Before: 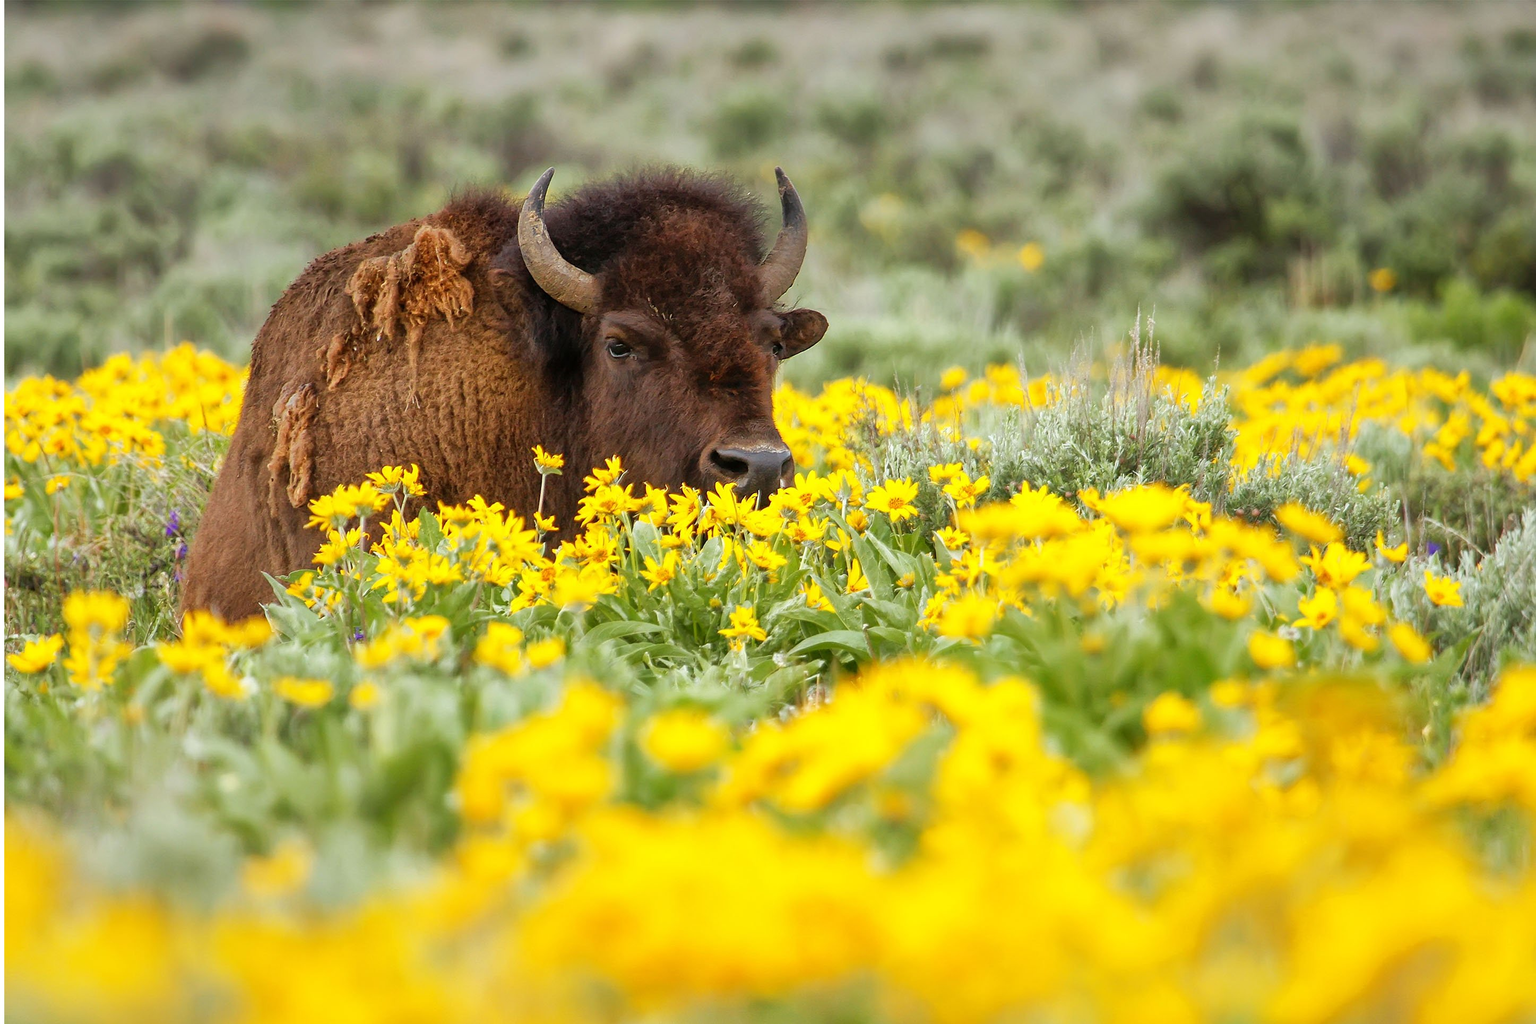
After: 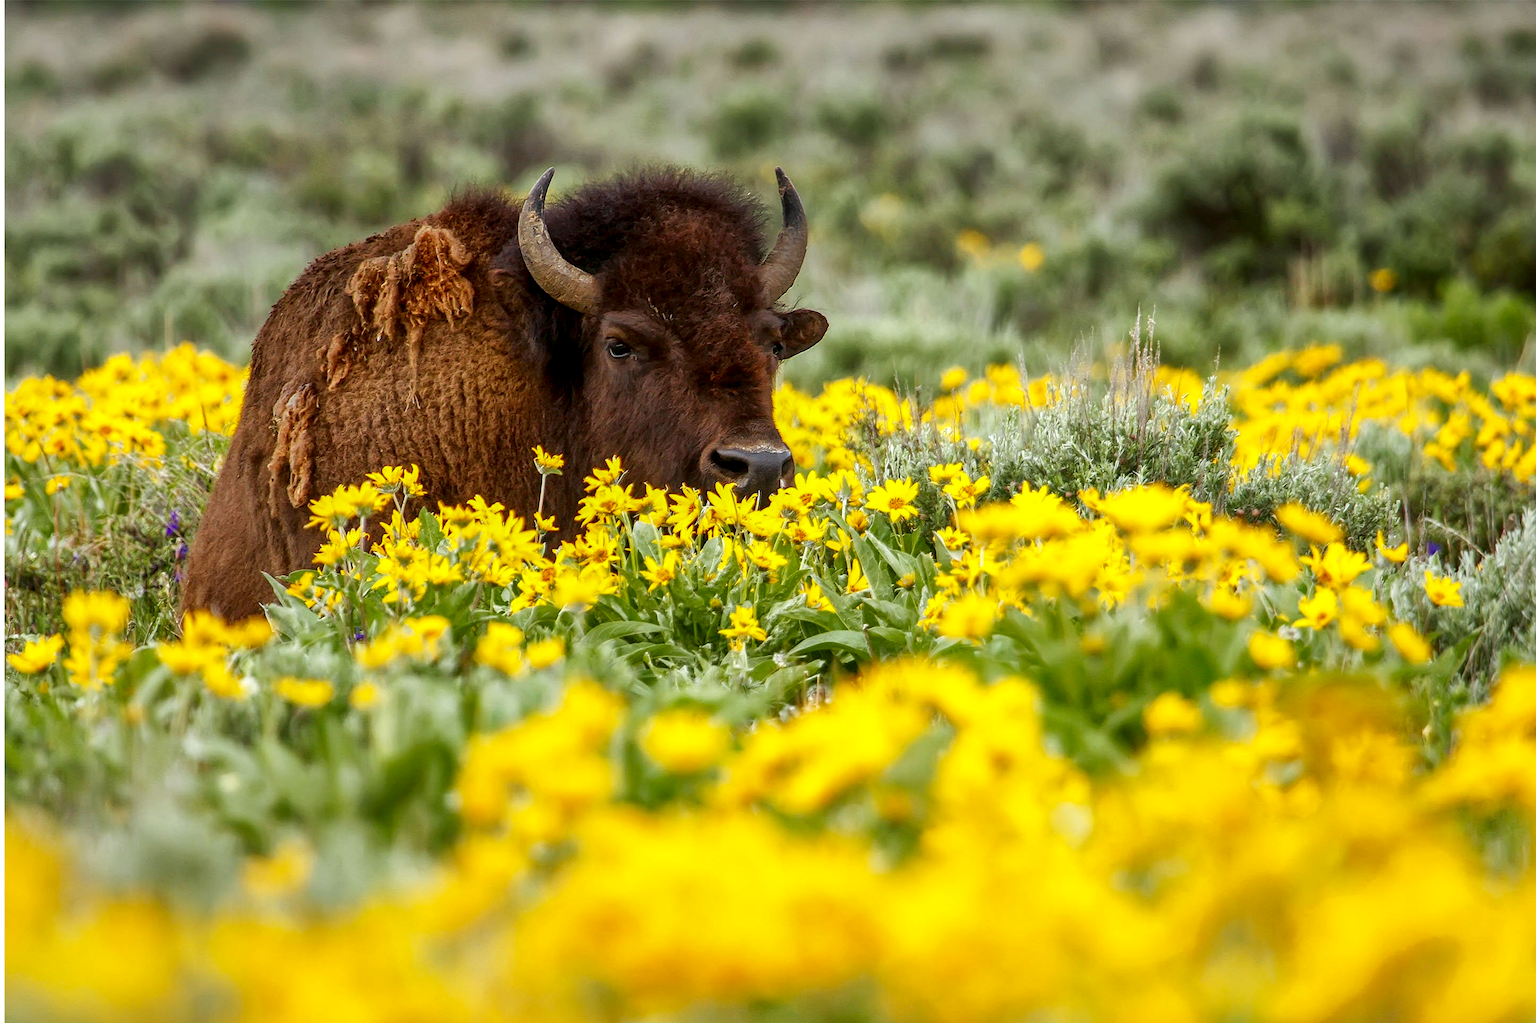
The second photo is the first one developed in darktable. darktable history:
contrast brightness saturation: contrast 0.07, brightness -0.13, saturation 0.06
contrast equalizer: y [[0.5 ×6], [0.5 ×6], [0.975, 0.964, 0.925, 0.865, 0.793, 0.721], [0 ×6], [0 ×6]]
local contrast: on, module defaults
